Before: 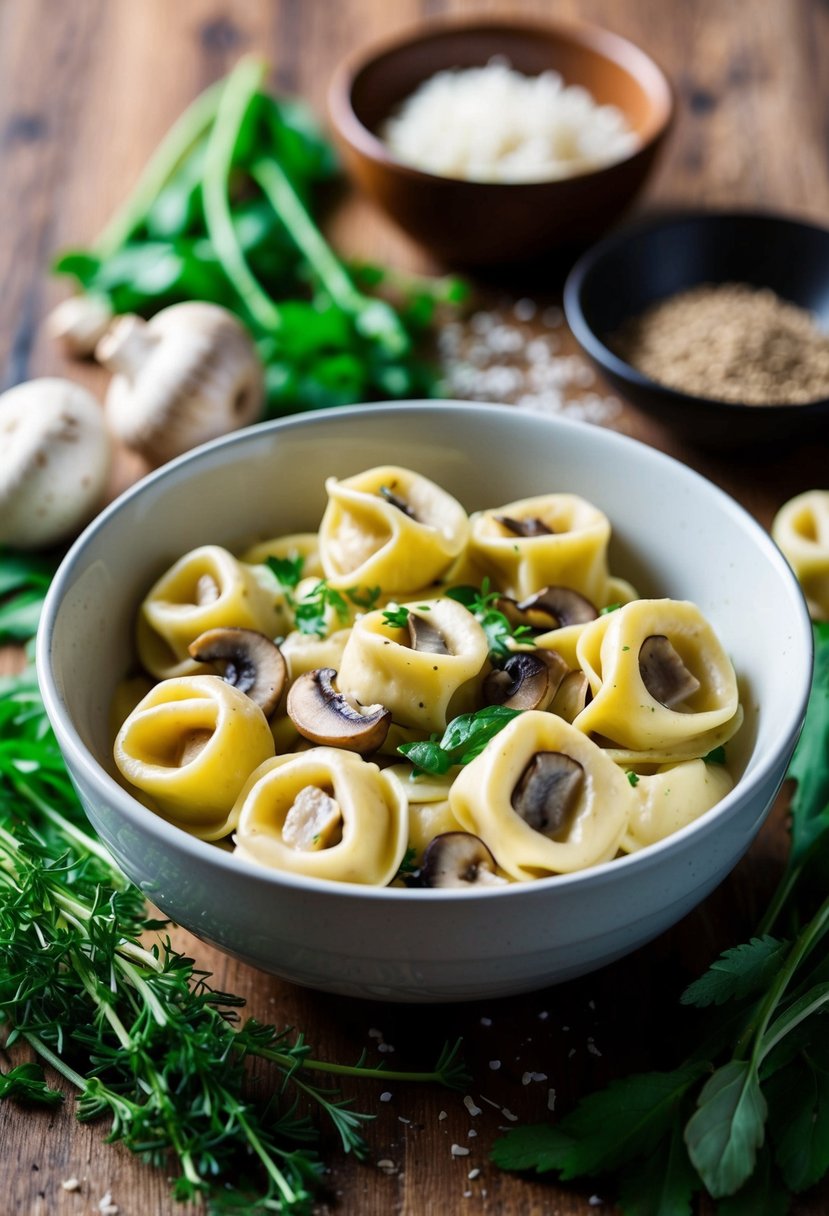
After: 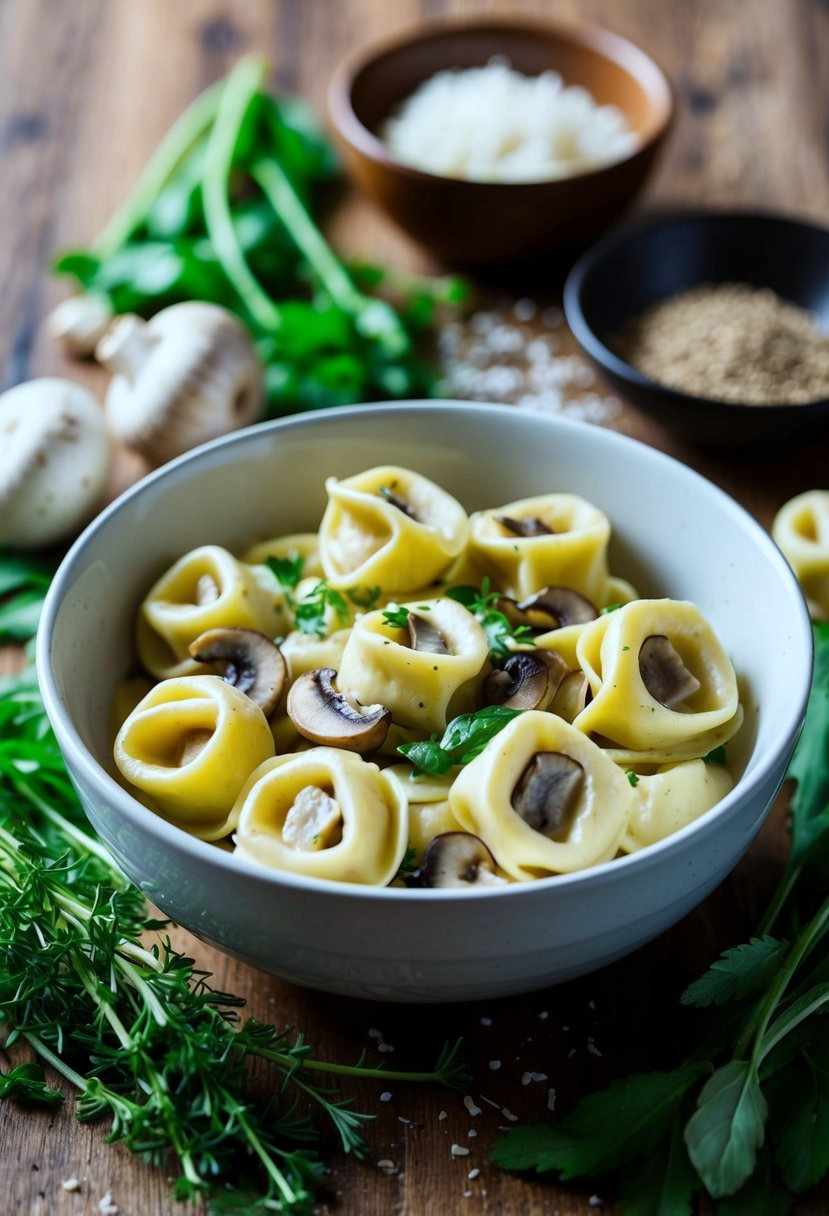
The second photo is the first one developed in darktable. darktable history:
white balance: red 0.925, blue 1.046
tone equalizer: on, module defaults
